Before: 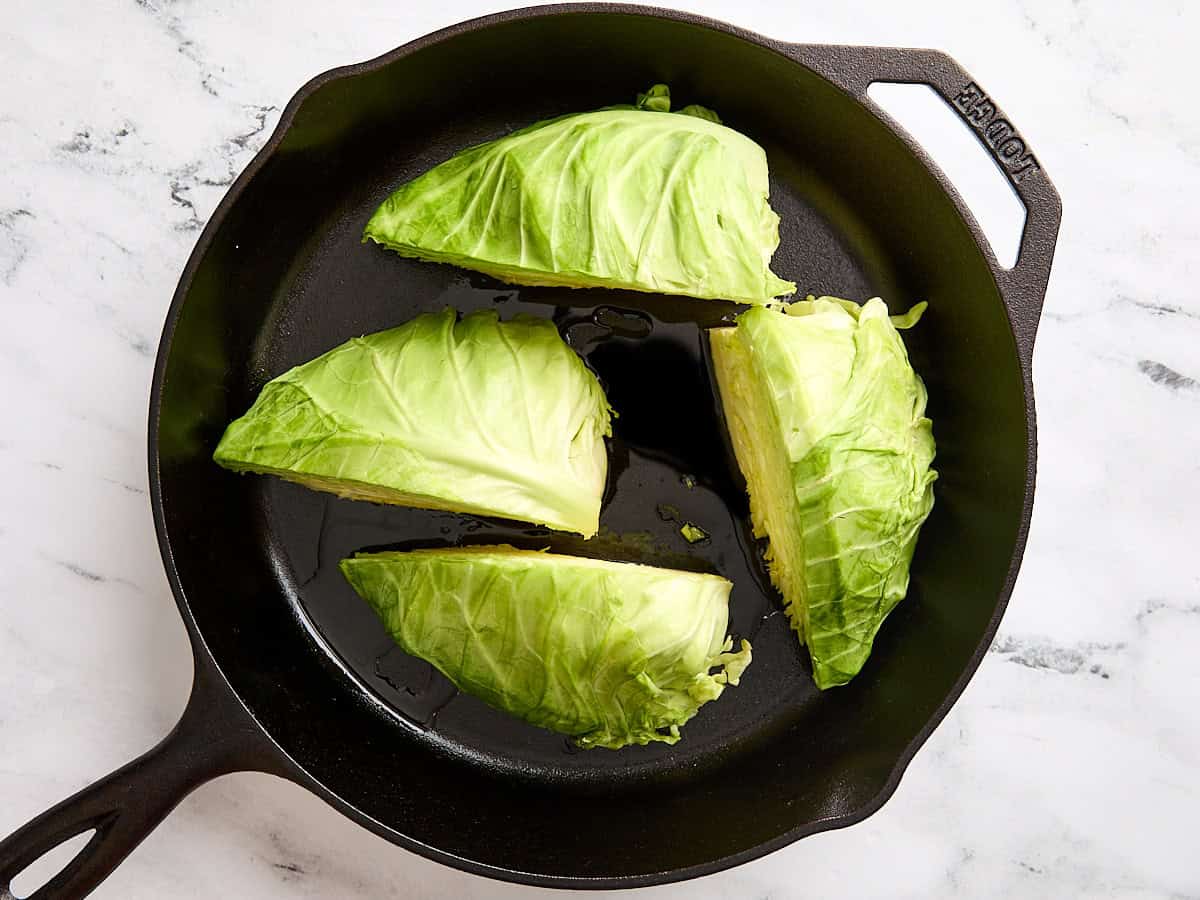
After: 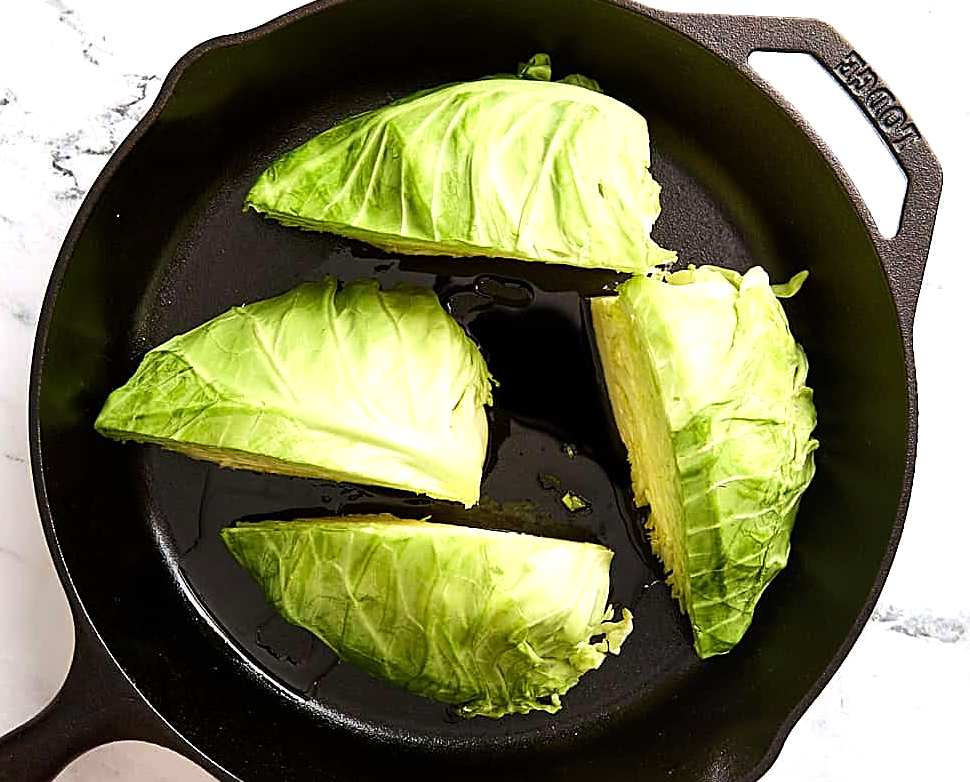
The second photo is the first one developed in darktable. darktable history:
crop: left 9.929%, top 3.475%, right 9.188%, bottom 9.529%
tone equalizer: -8 EV -0.417 EV, -7 EV -0.389 EV, -6 EV -0.333 EV, -5 EV -0.222 EV, -3 EV 0.222 EV, -2 EV 0.333 EV, -1 EV 0.389 EV, +0 EV 0.417 EV, edges refinement/feathering 500, mask exposure compensation -1.57 EV, preserve details no
velvia: on, module defaults
sharpen: on, module defaults
